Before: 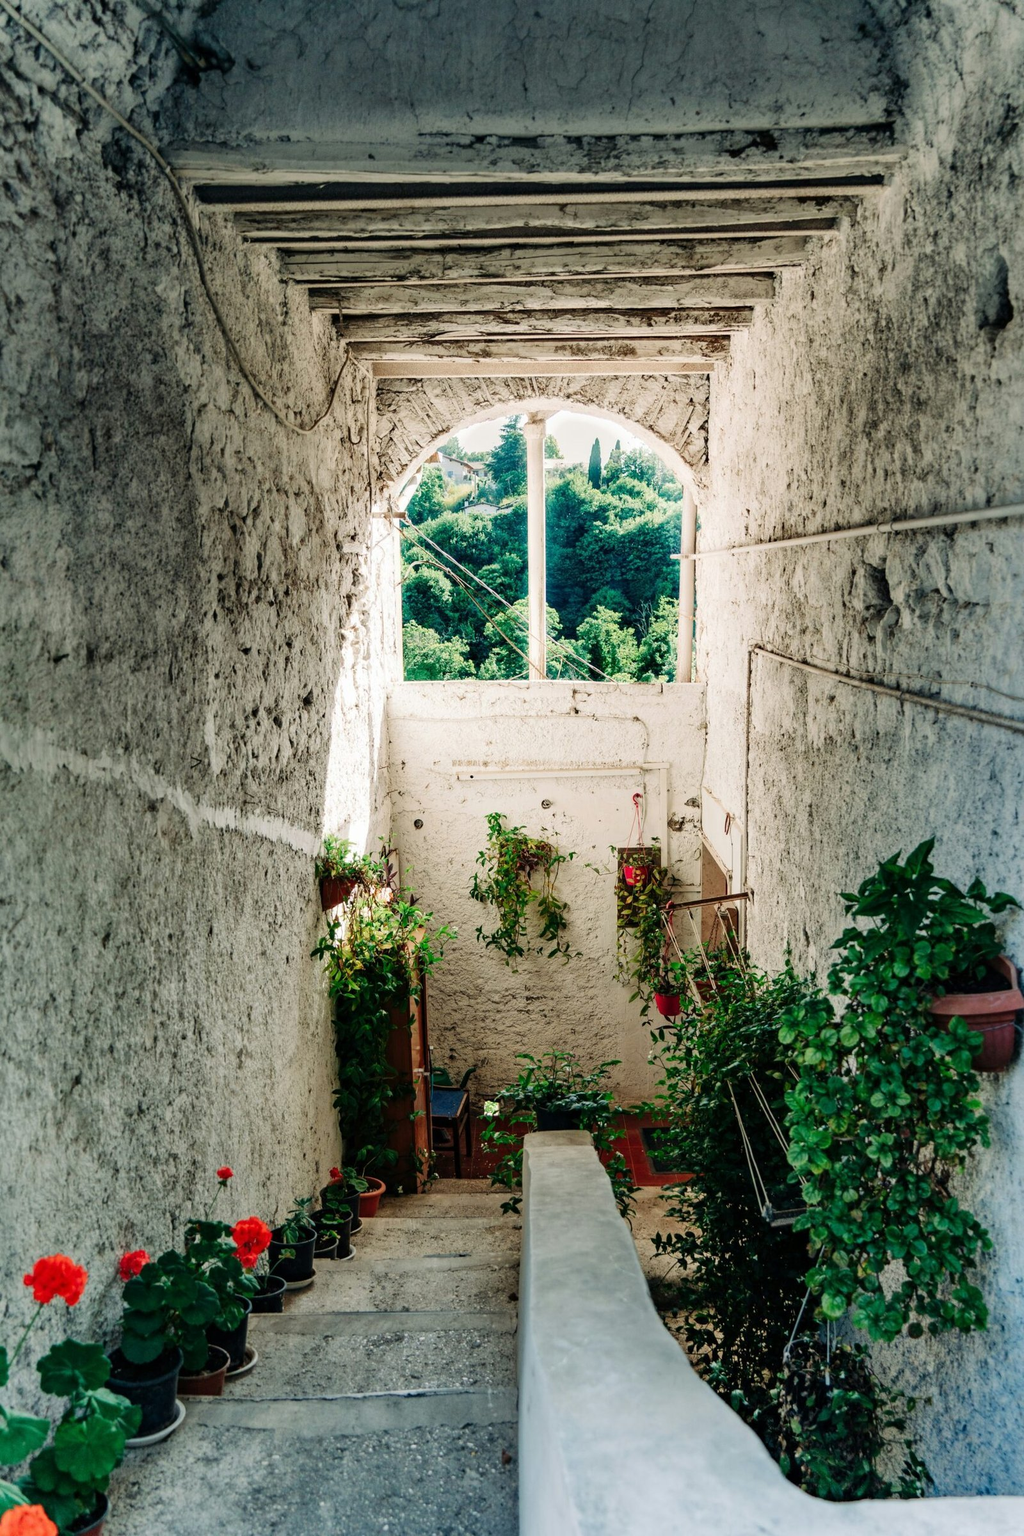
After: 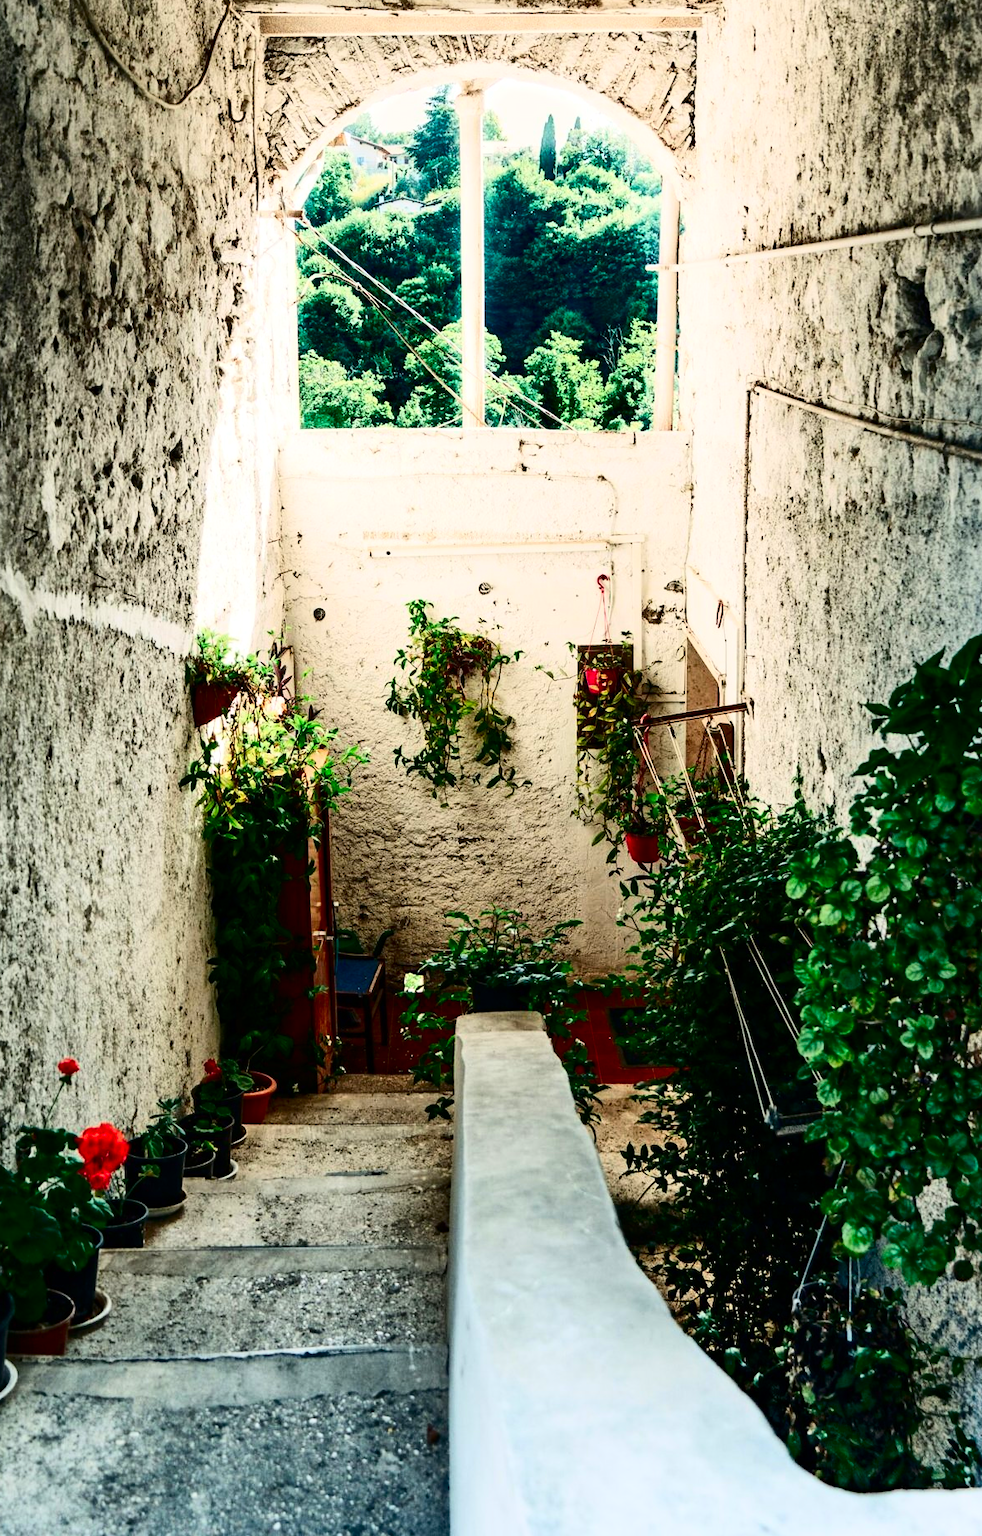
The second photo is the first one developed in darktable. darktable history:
crop: left 16.865%, top 22.795%, right 8.904%
contrast brightness saturation: contrast 0.409, brightness 0.042, saturation 0.262
exposure: exposure 0.081 EV, compensate highlight preservation false
